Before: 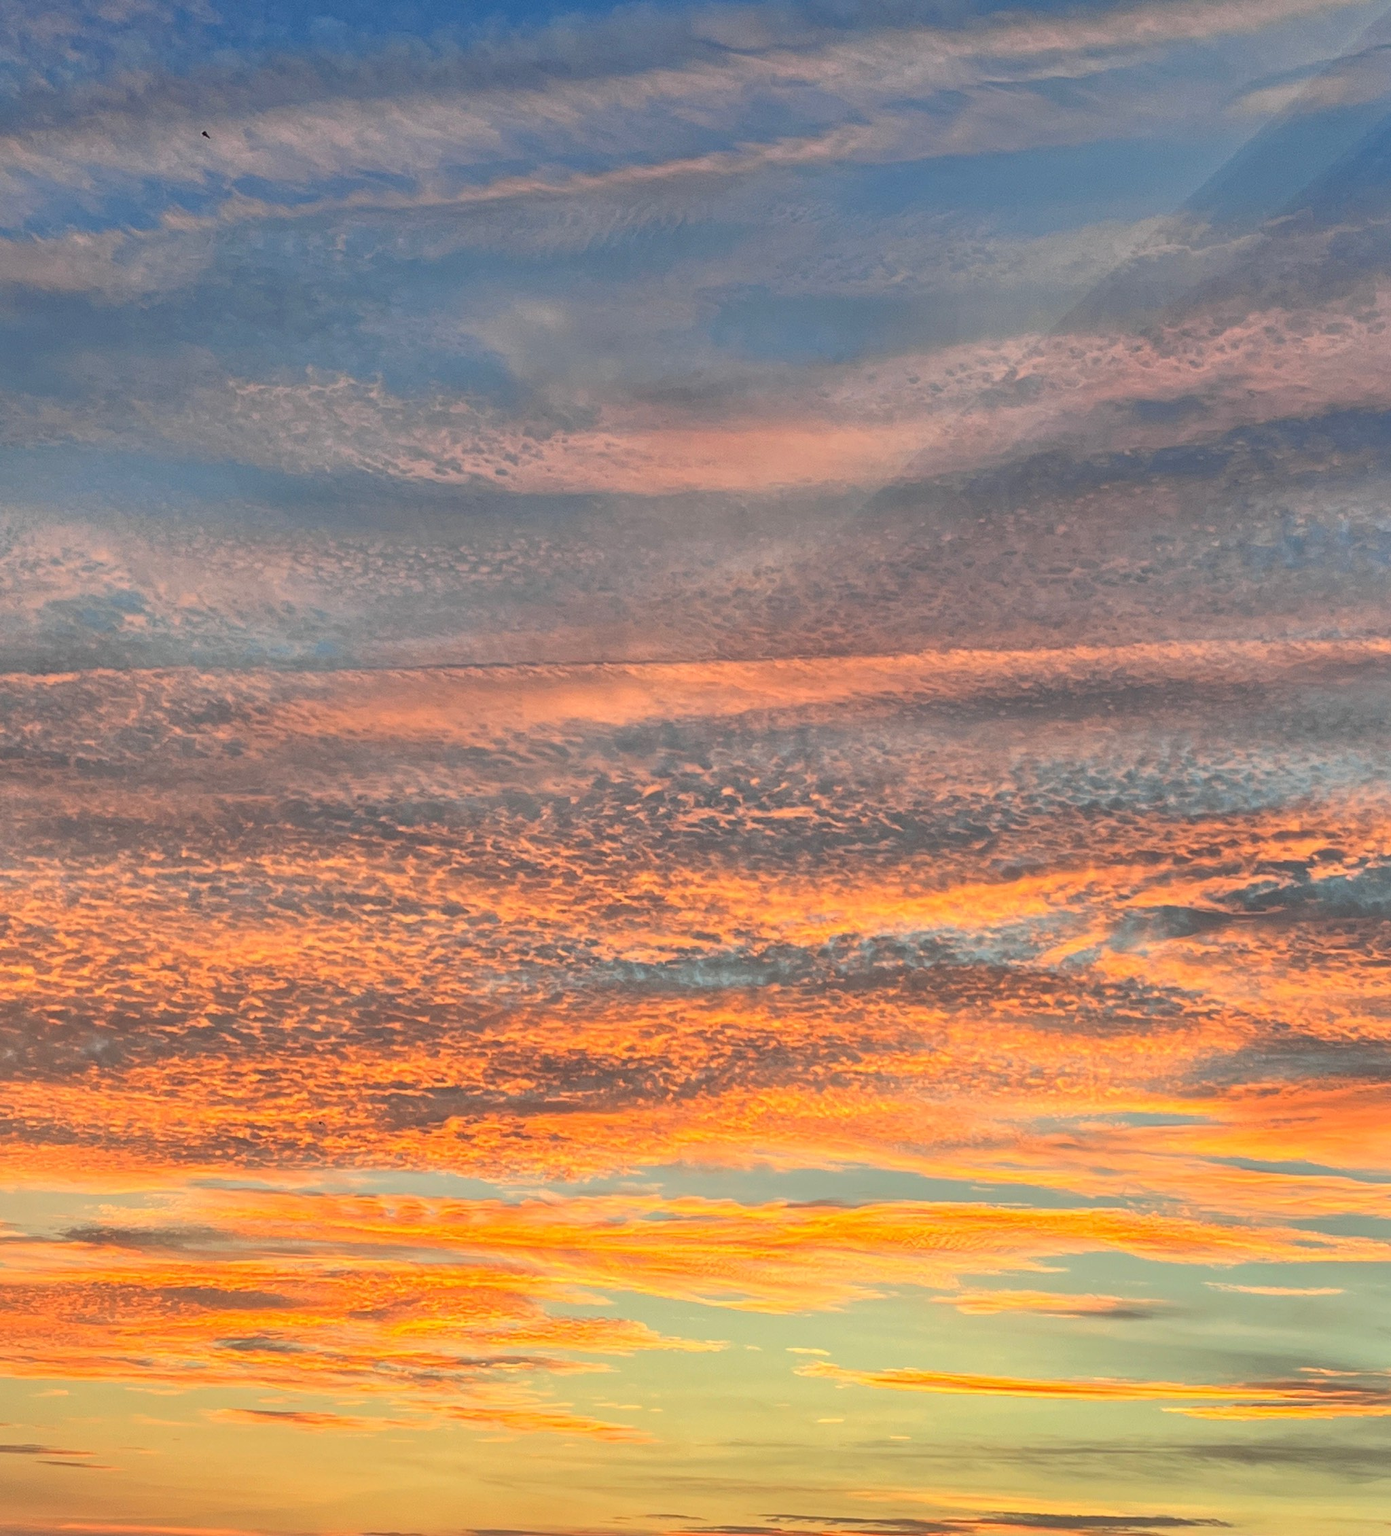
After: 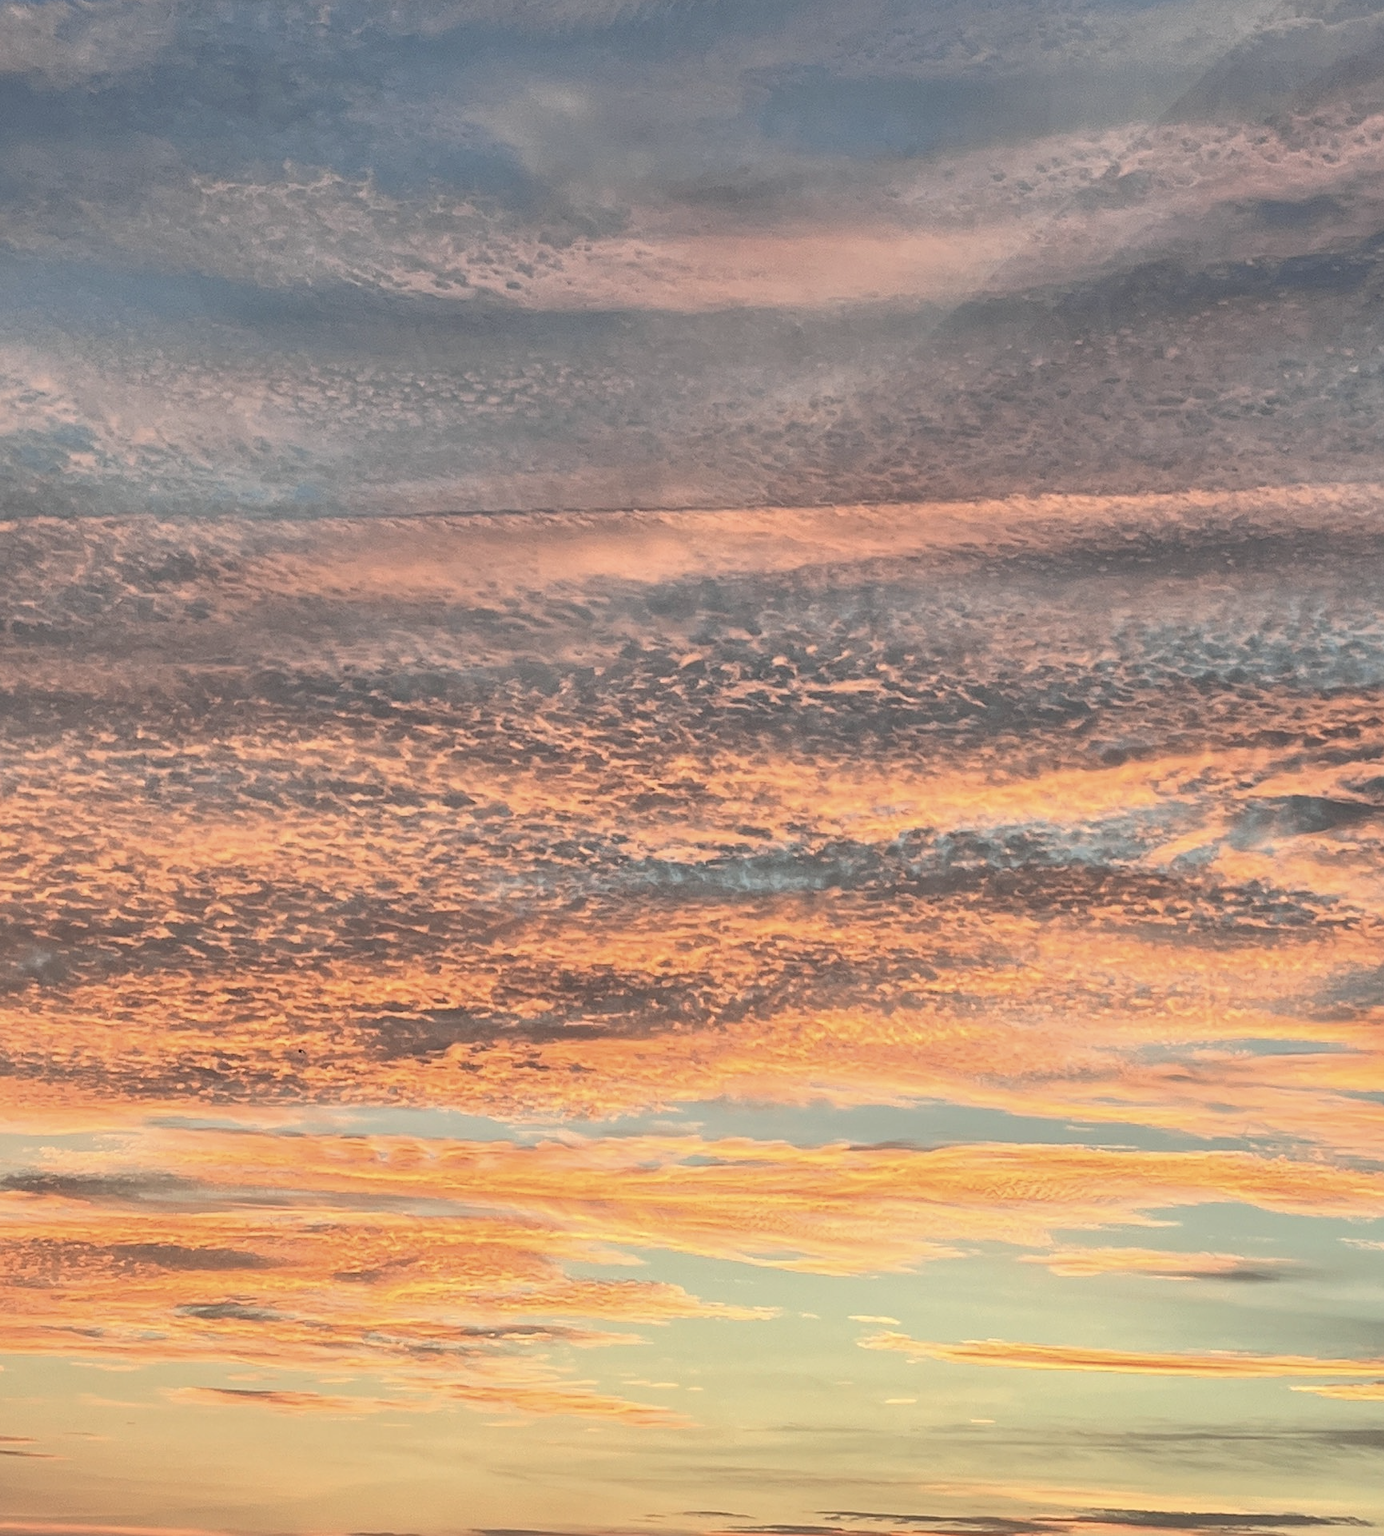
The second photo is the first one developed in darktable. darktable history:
crop and rotate: left 4.707%, top 14.978%, right 10.716%
contrast brightness saturation: contrast 0.105, saturation -0.358
sharpen: radius 1.82, amount 0.409, threshold 1.335
